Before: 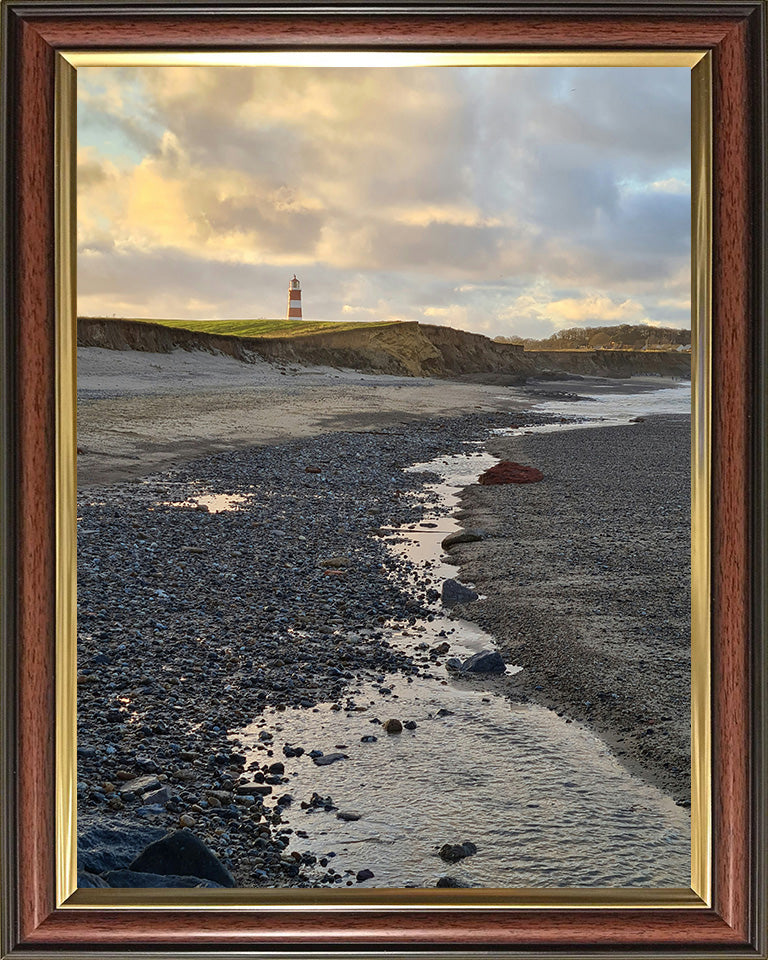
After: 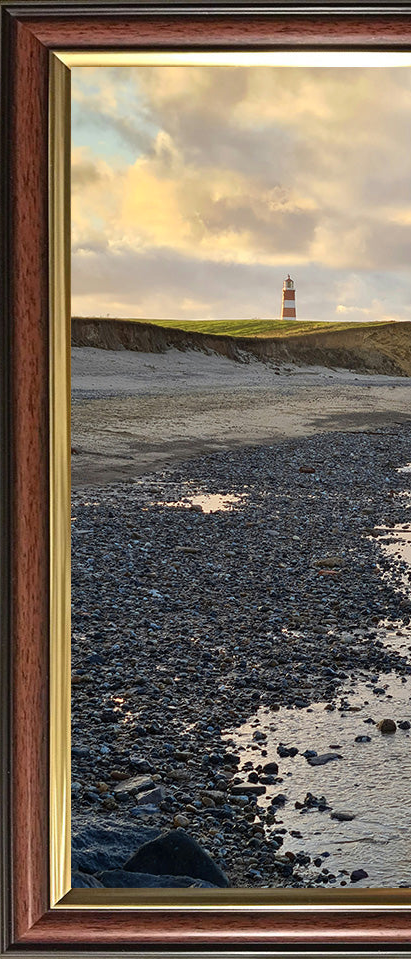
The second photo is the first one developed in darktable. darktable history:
crop: left 0.893%, right 45.56%, bottom 0.091%
contrast brightness saturation: contrast 0.072
